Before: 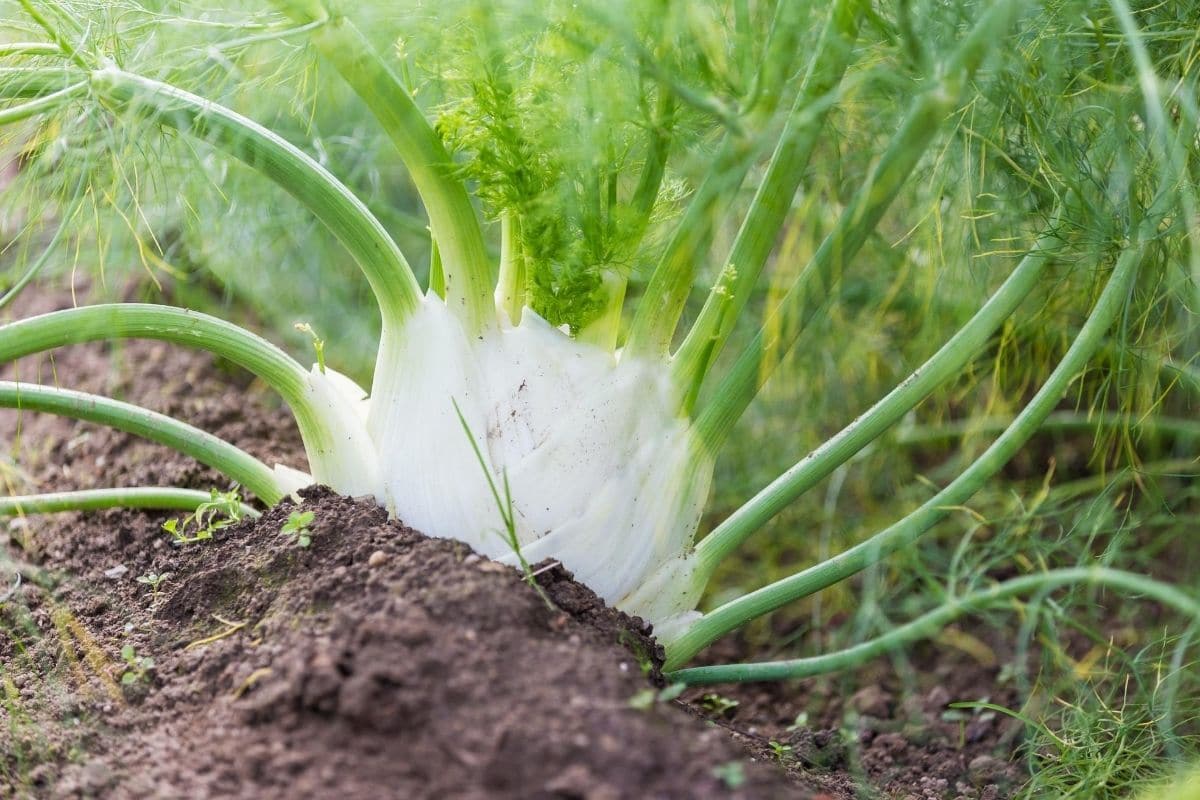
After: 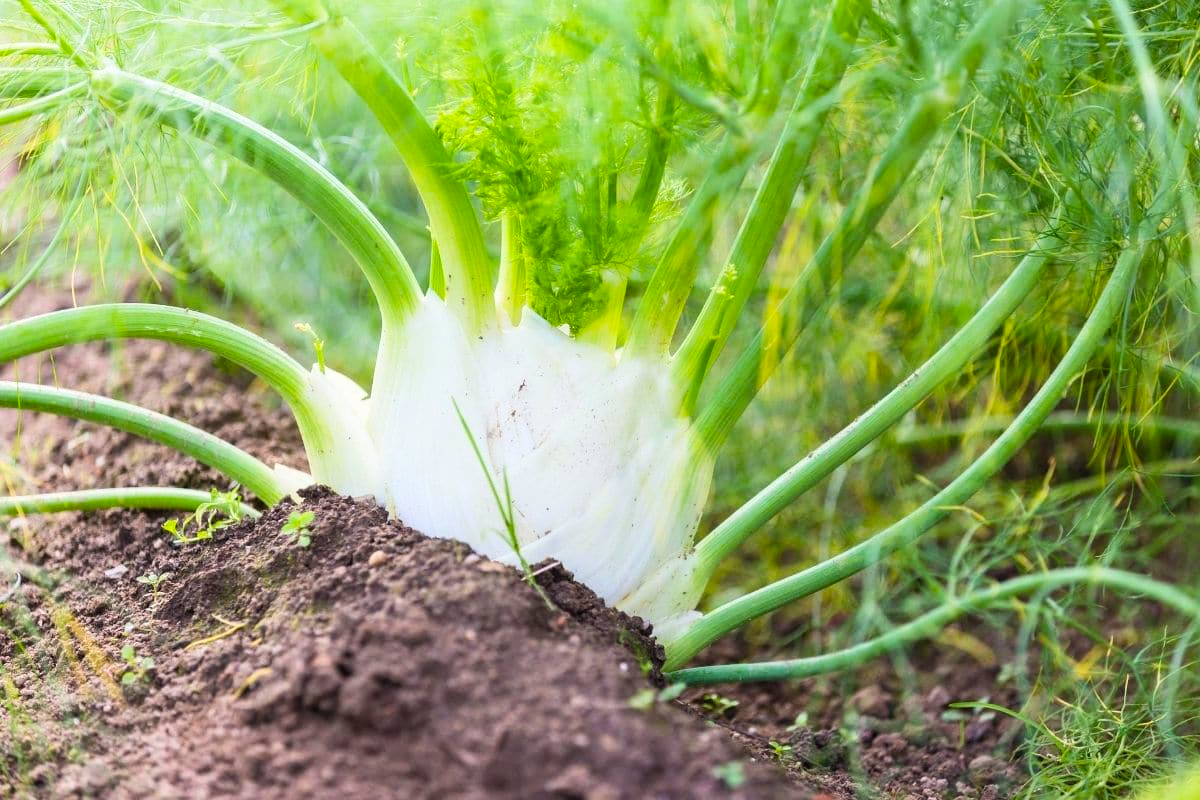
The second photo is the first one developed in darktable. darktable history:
color balance rgb: linear chroma grading › global chroma 6.48%, perceptual saturation grading › global saturation 12.96%, global vibrance 6.02%
contrast brightness saturation: contrast 0.2, brightness 0.15, saturation 0.14
